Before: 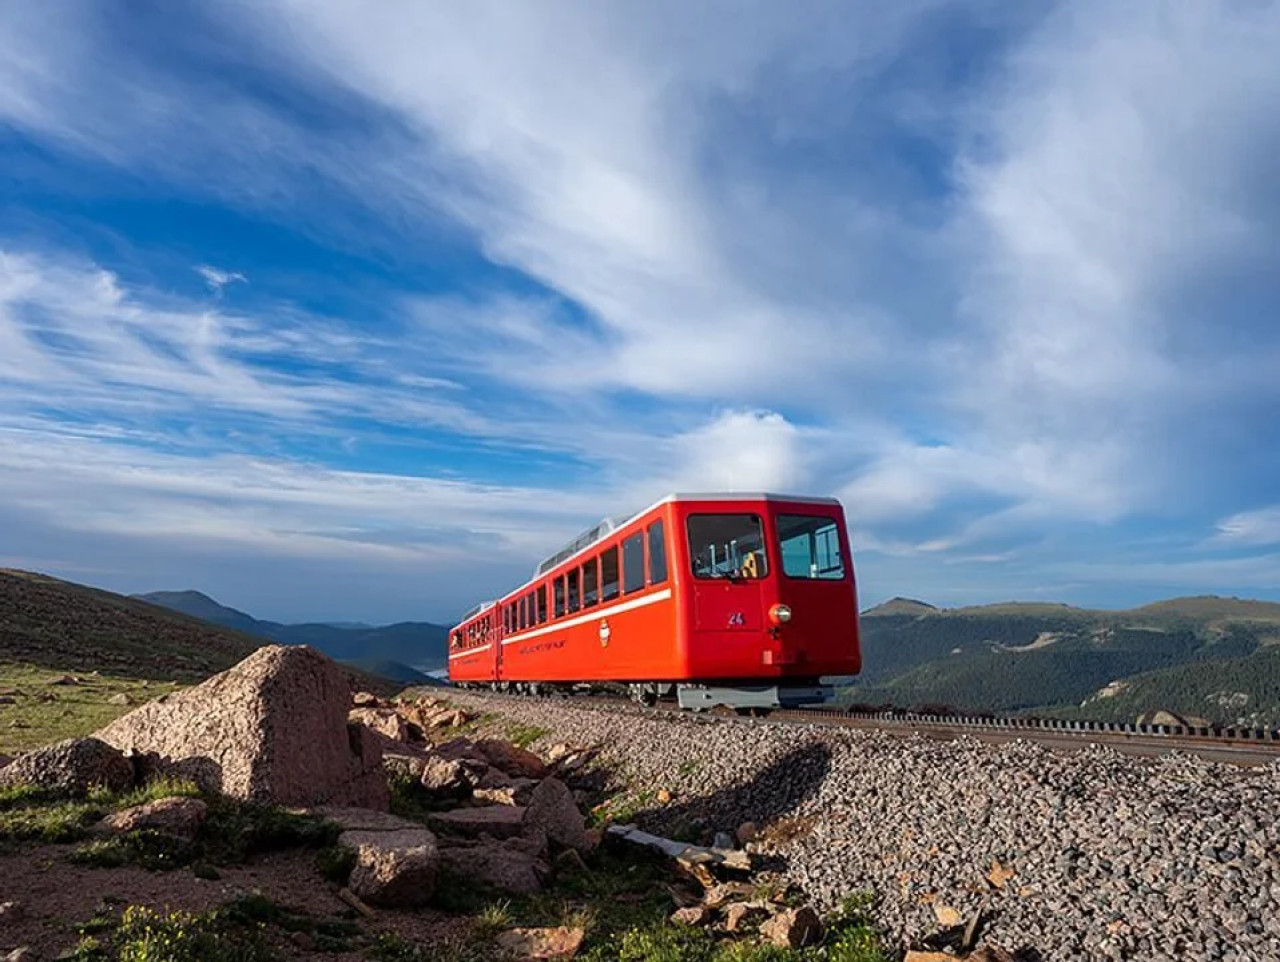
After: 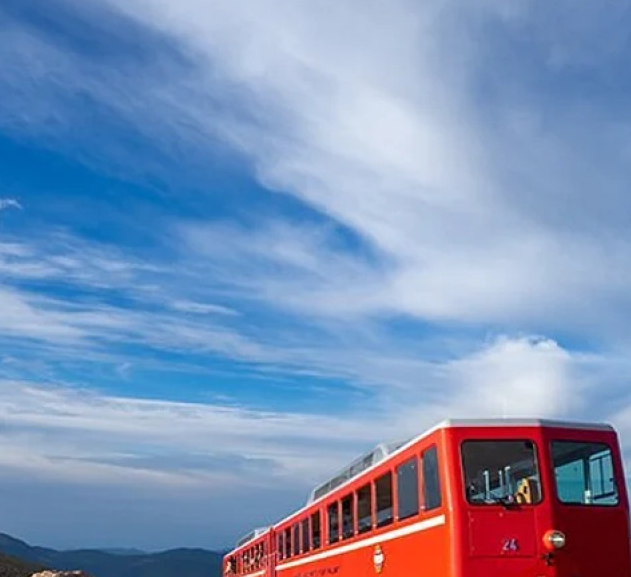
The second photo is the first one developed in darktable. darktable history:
crop: left 17.718%, top 7.782%, right 32.964%, bottom 32.215%
